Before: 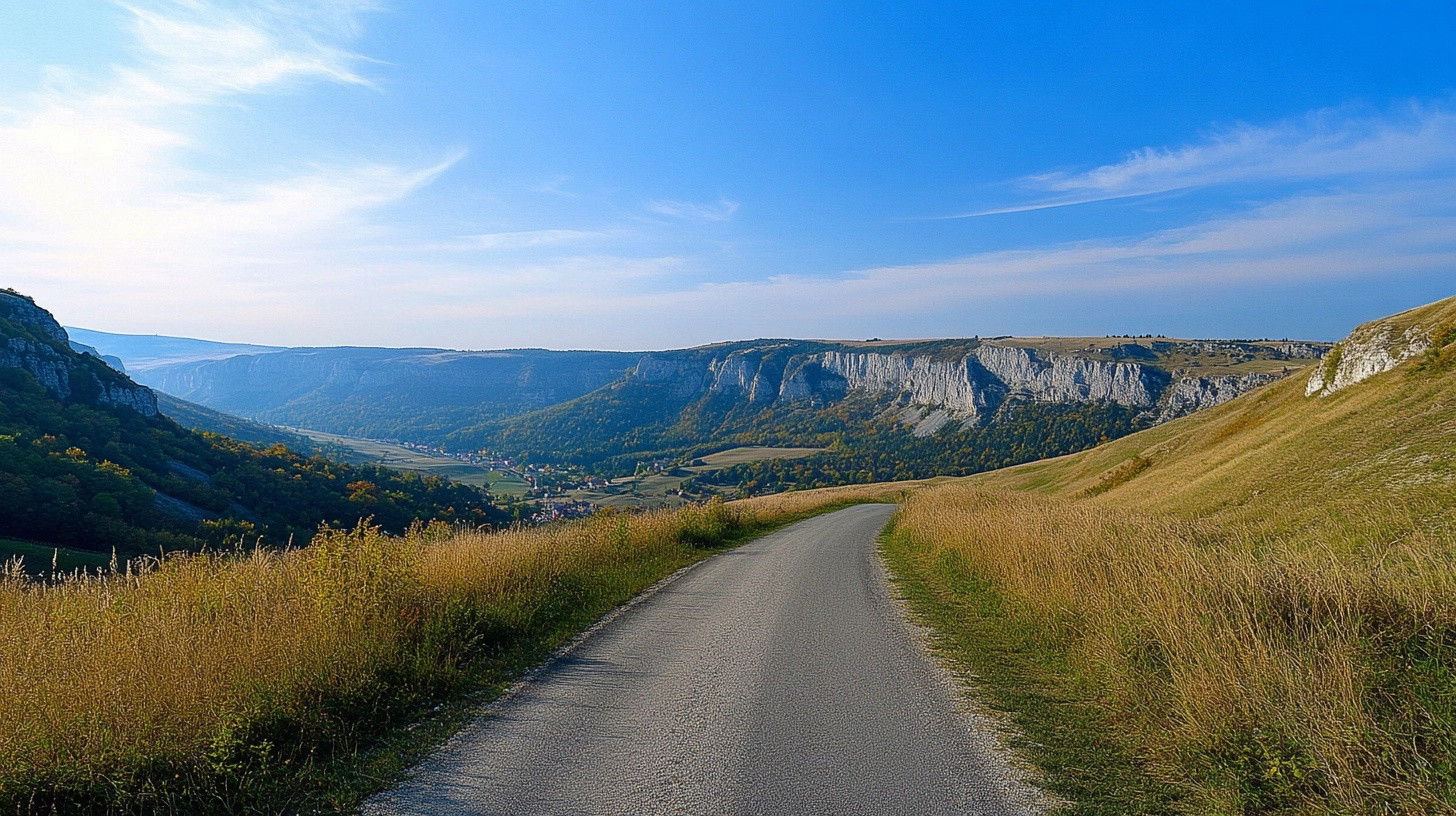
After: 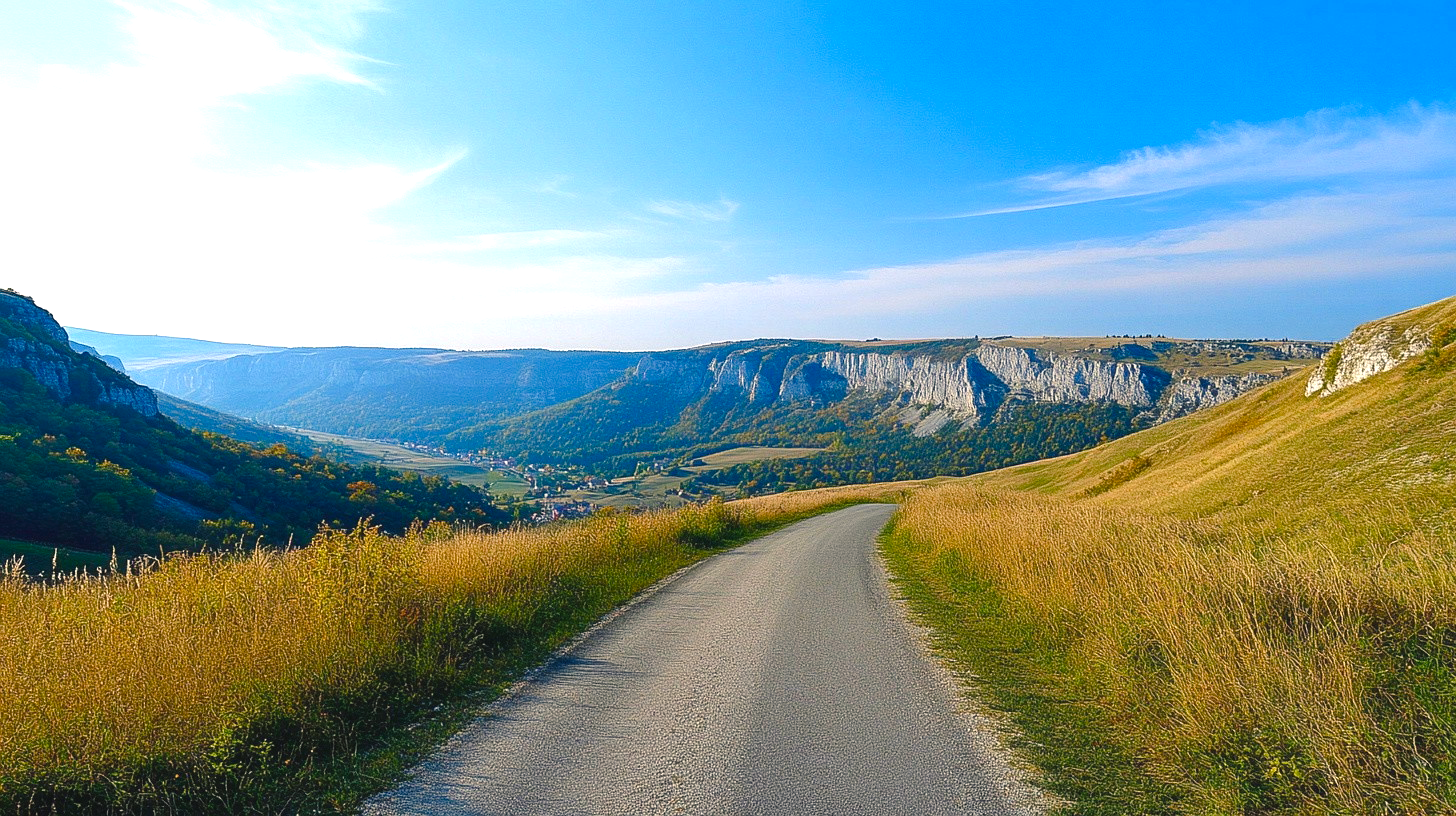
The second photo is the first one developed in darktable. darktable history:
exposure: exposure 0.6 EV, compensate highlight preservation false
color balance rgb: shadows lift › chroma 2%, shadows lift › hue 219.6°, power › hue 313.2°, highlights gain › chroma 3%, highlights gain › hue 75.6°, global offset › luminance 0.5%, perceptual saturation grading › global saturation 15.33%, perceptual saturation grading › highlights -19.33%, perceptual saturation grading › shadows 20%, global vibrance 20%
